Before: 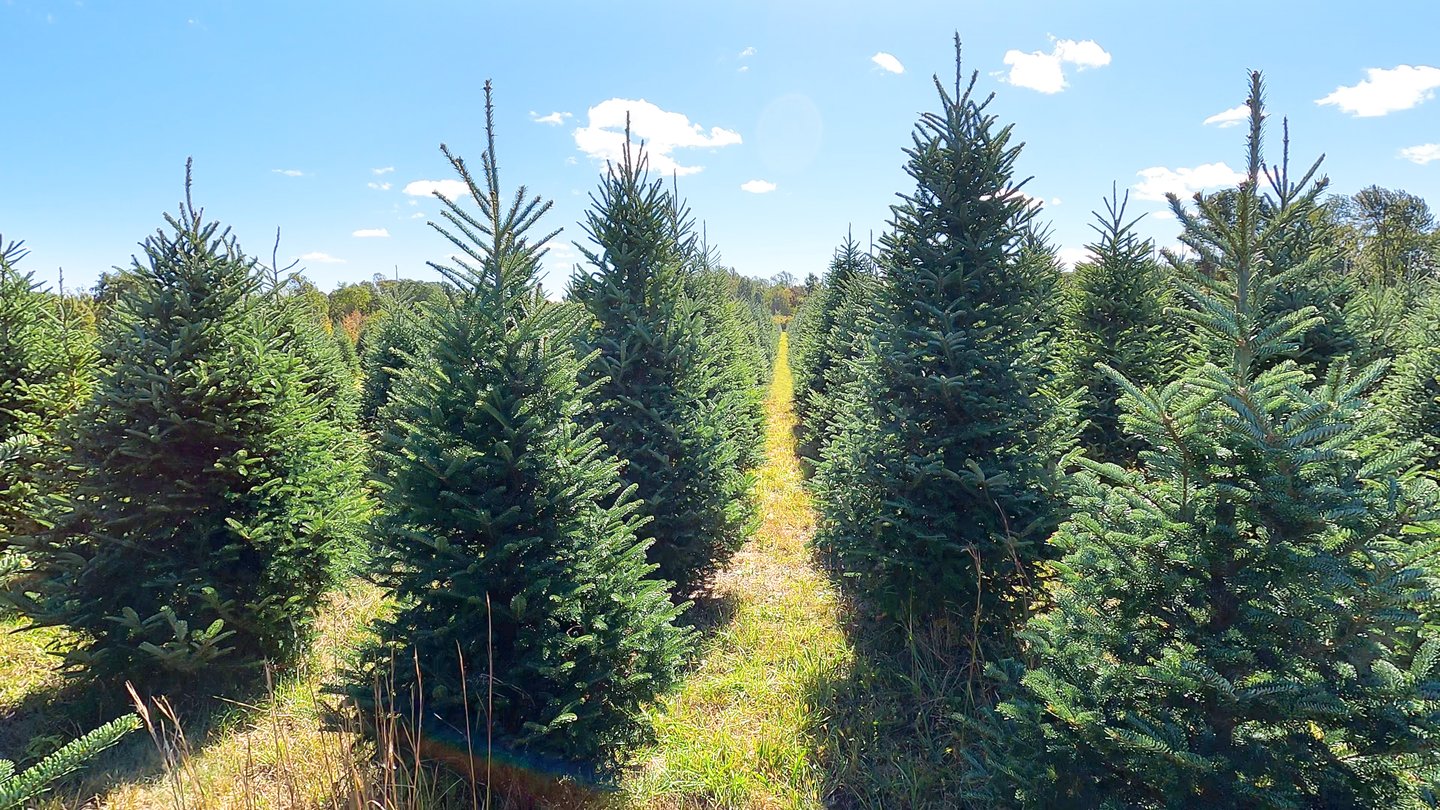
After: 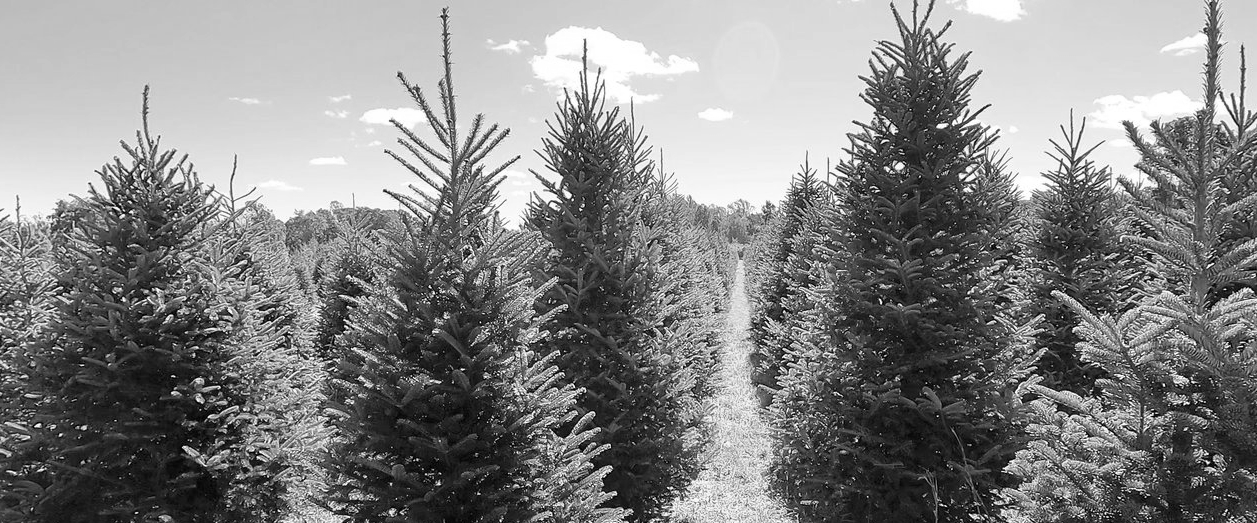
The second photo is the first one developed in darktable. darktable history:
color balance rgb: shadows lift › hue 87.51°, highlights gain › chroma 0.68%, highlights gain › hue 55.1°, global offset › chroma 0.13%, global offset › hue 253.66°, linear chroma grading › global chroma 0.5%, perceptual saturation grading › global saturation 16.38%
haze removal: compatibility mode true, adaptive false
monochrome: on, module defaults
crop: left 3.015%, top 8.969%, right 9.647%, bottom 26.457%
